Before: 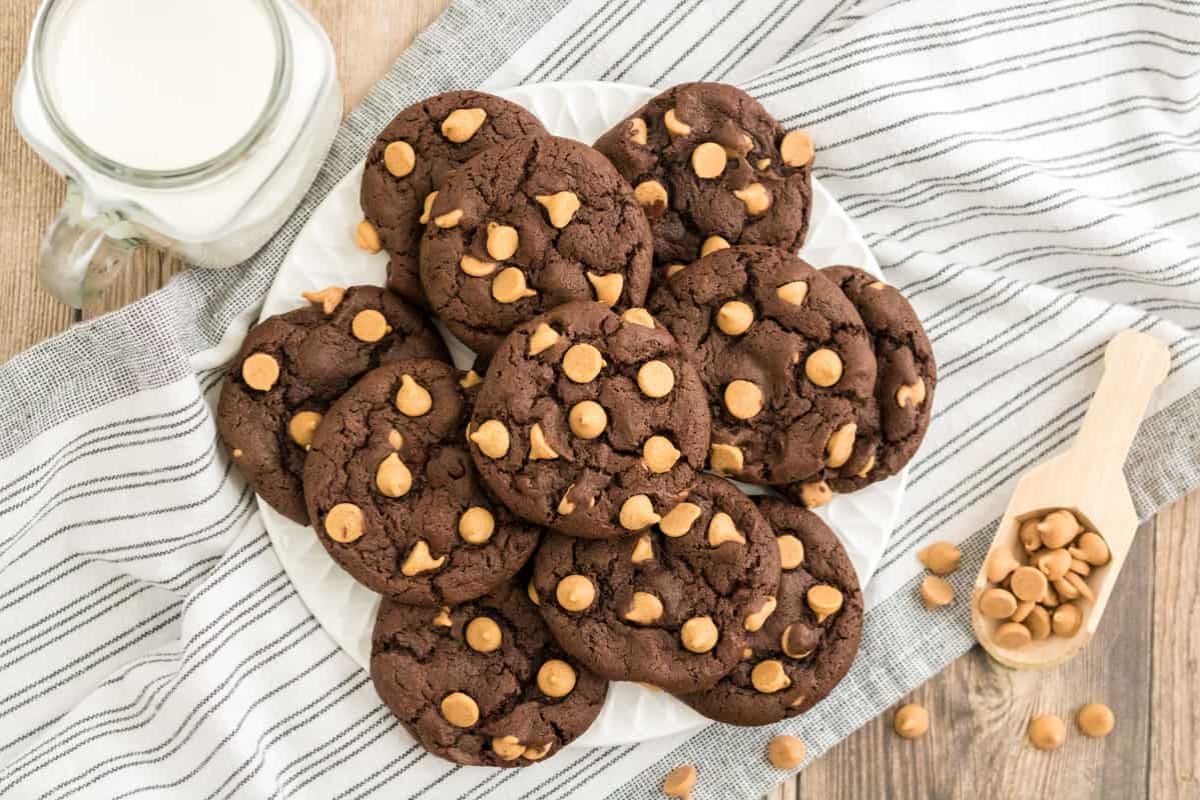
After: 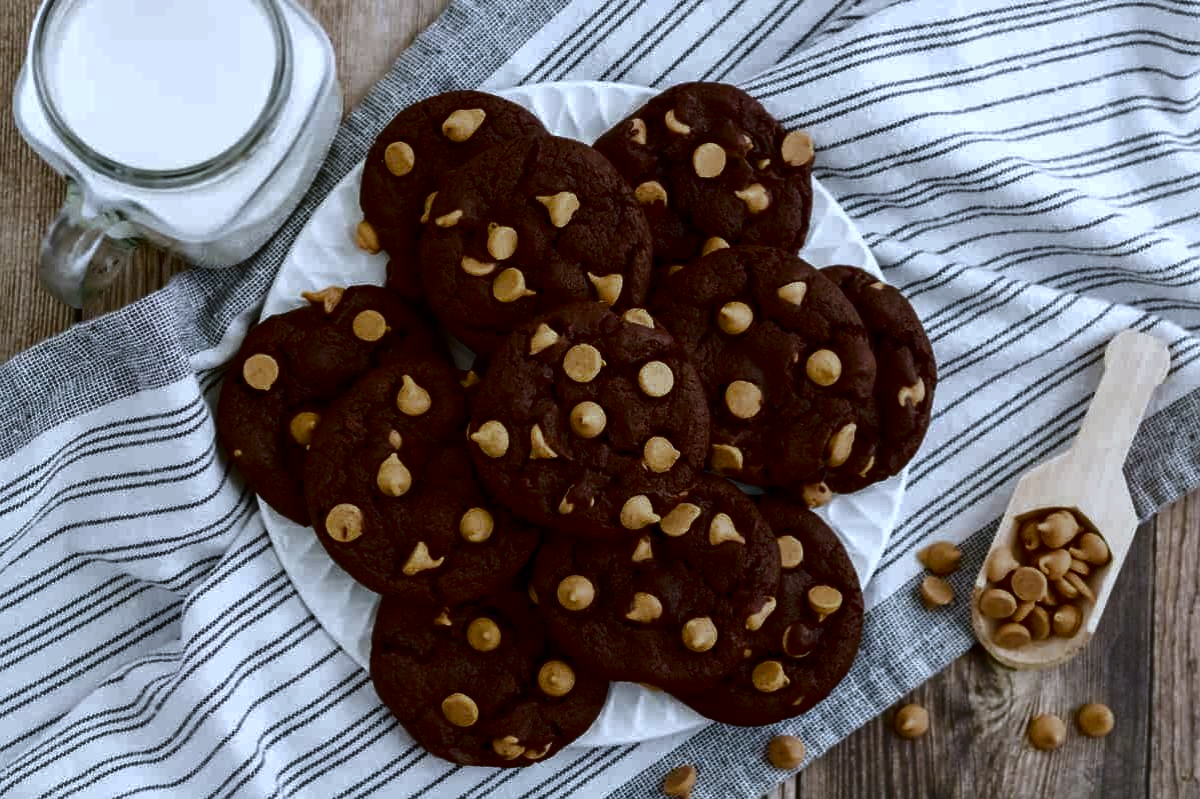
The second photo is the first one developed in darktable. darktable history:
contrast brightness saturation: brightness -1, saturation 1
crop: bottom 0.071%
color correction: saturation 0.5
white balance: red 0.926, green 1.003, blue 1.133
